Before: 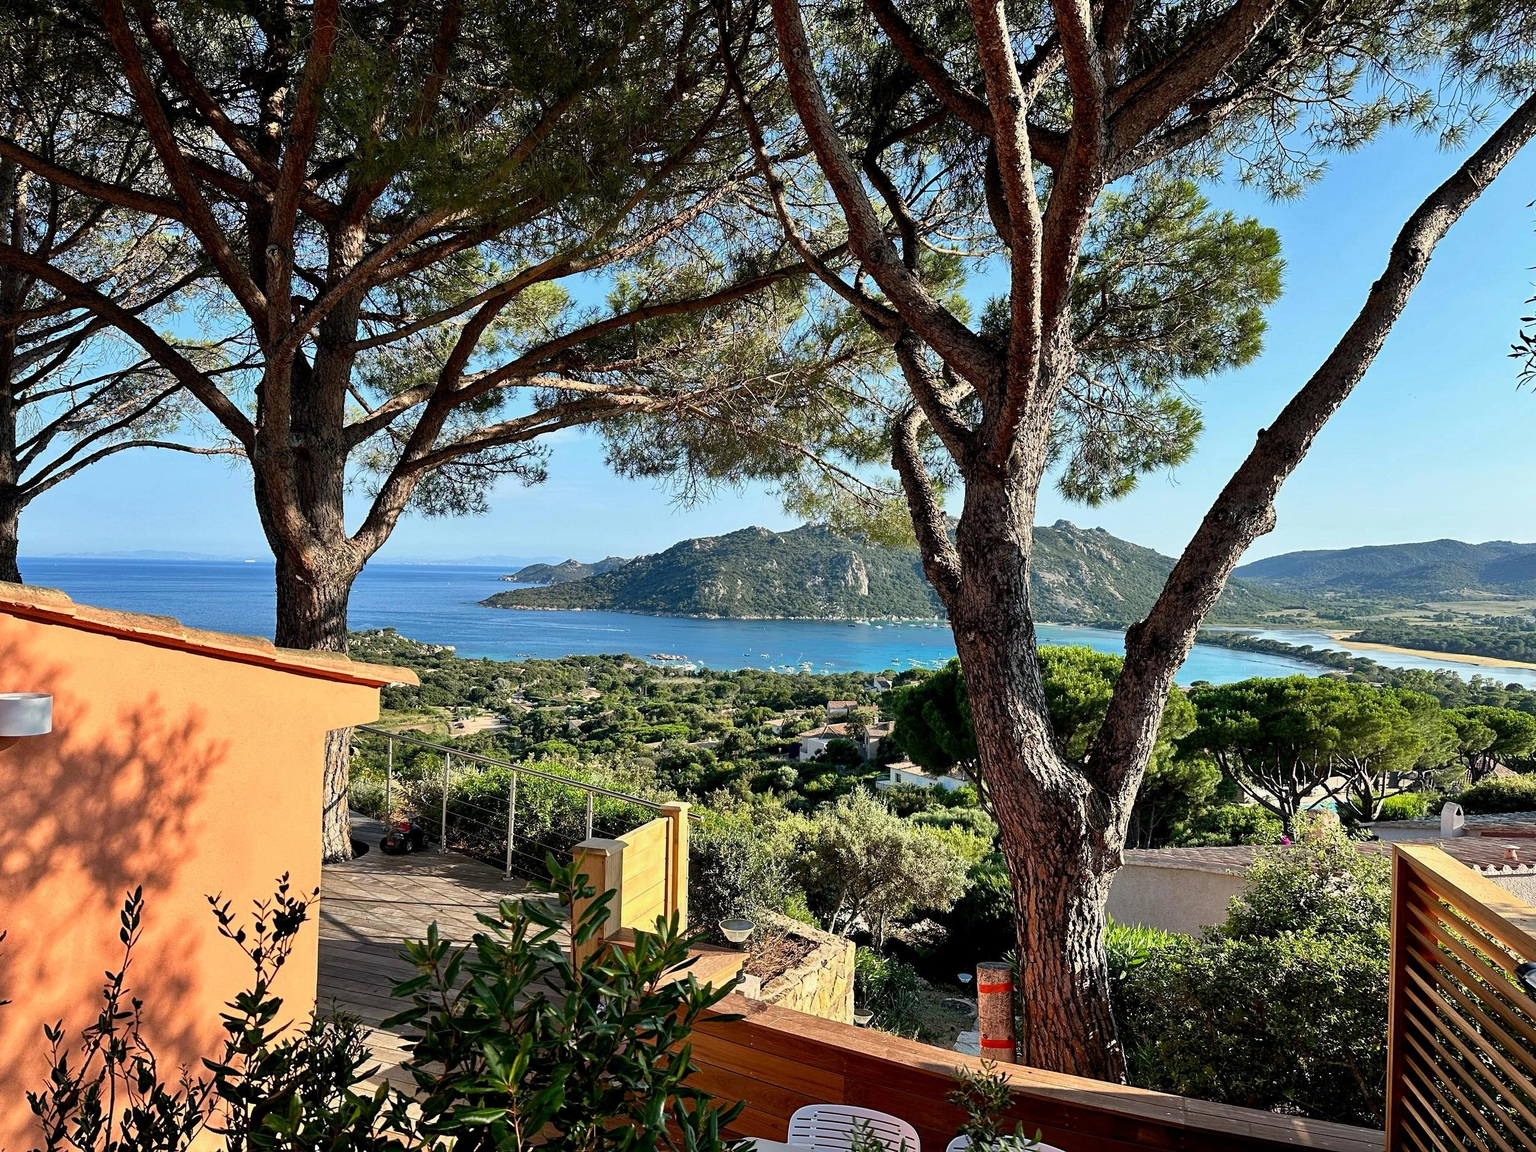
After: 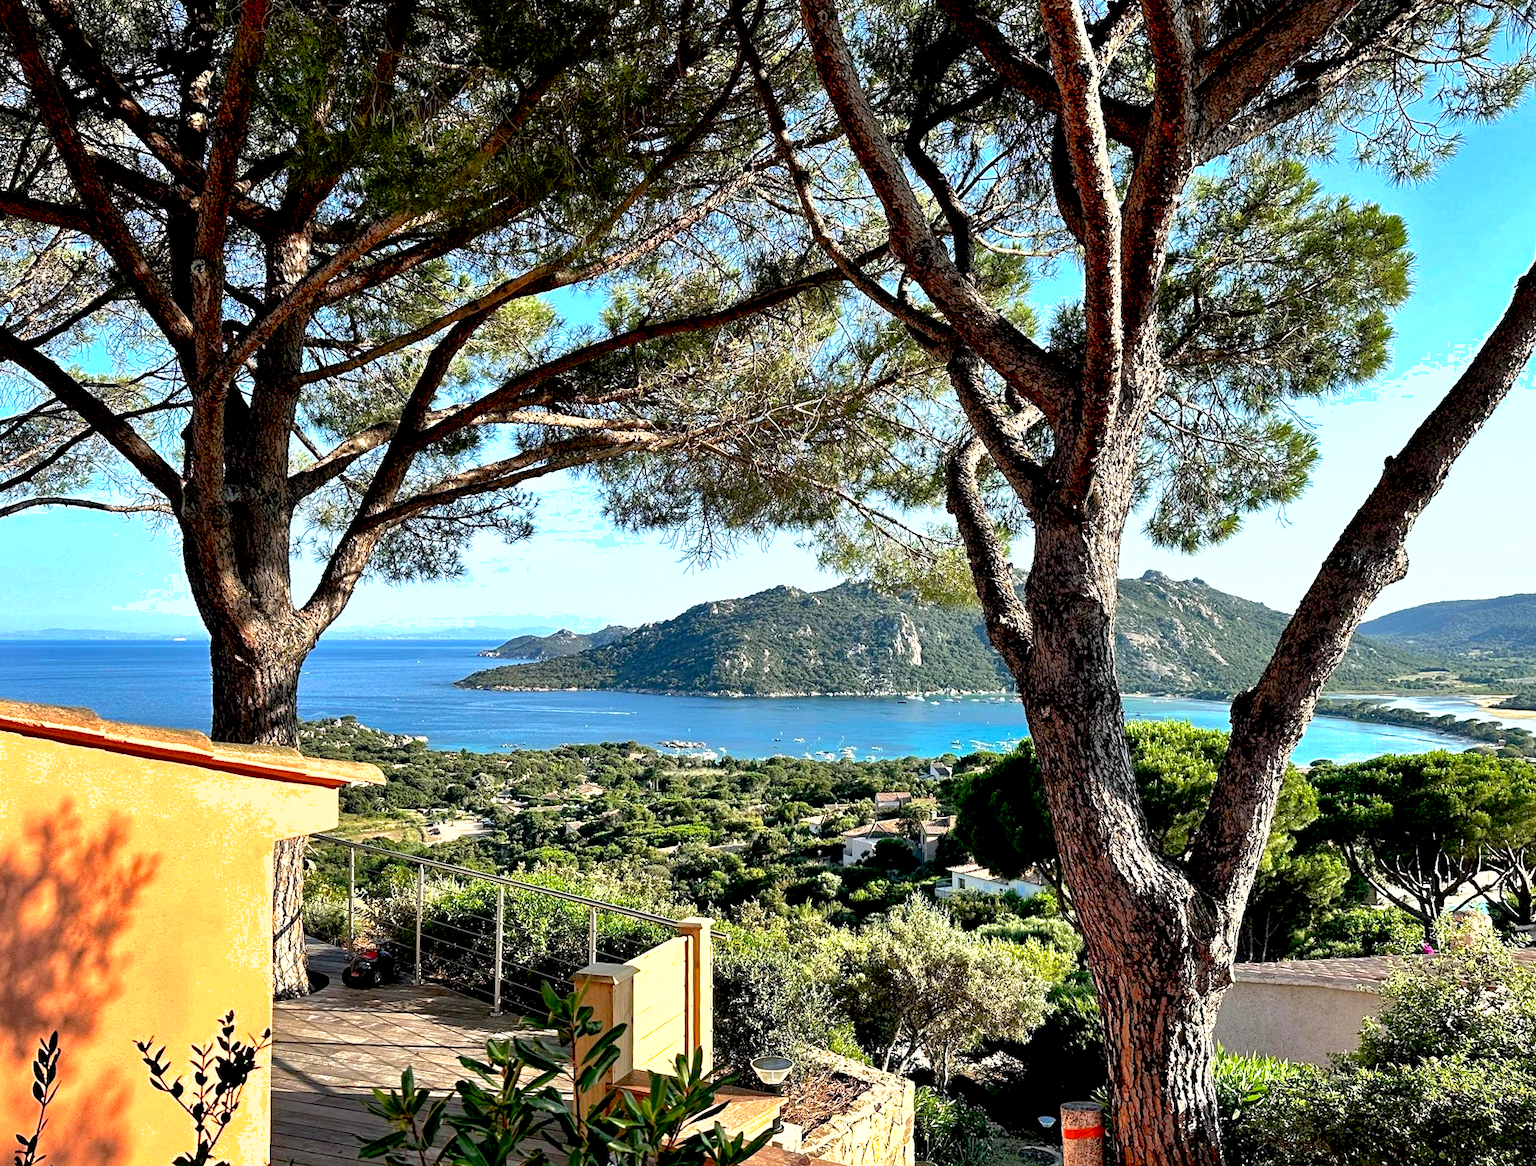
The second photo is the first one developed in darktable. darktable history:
levels: levels [0, 0.474, 0.947]
shadows and highlights: on, module defaults
crop and rotate: left 7.196%, top 4.574%, right 10.605%, bottom 13.178%
exposure: black level correction 0.009, exposure 0.119 EV, compensate highlight preservation false
rotate and perspective: rotation -1.17°, automatic cropping off
tone equalizer: -8 EV -0.417 EV, -7 EV -0.389 EV, -6 EV -0.333 EV, -5 EV -0.222 EV, -3 EV 0.222 EV, -2 EV 0.333 EV, -1 EV 0.389 EV, +0 EV 0.417 EV, edges refinement/feathering 500, mask exposure compensation -1.57 EV, preserve details no
